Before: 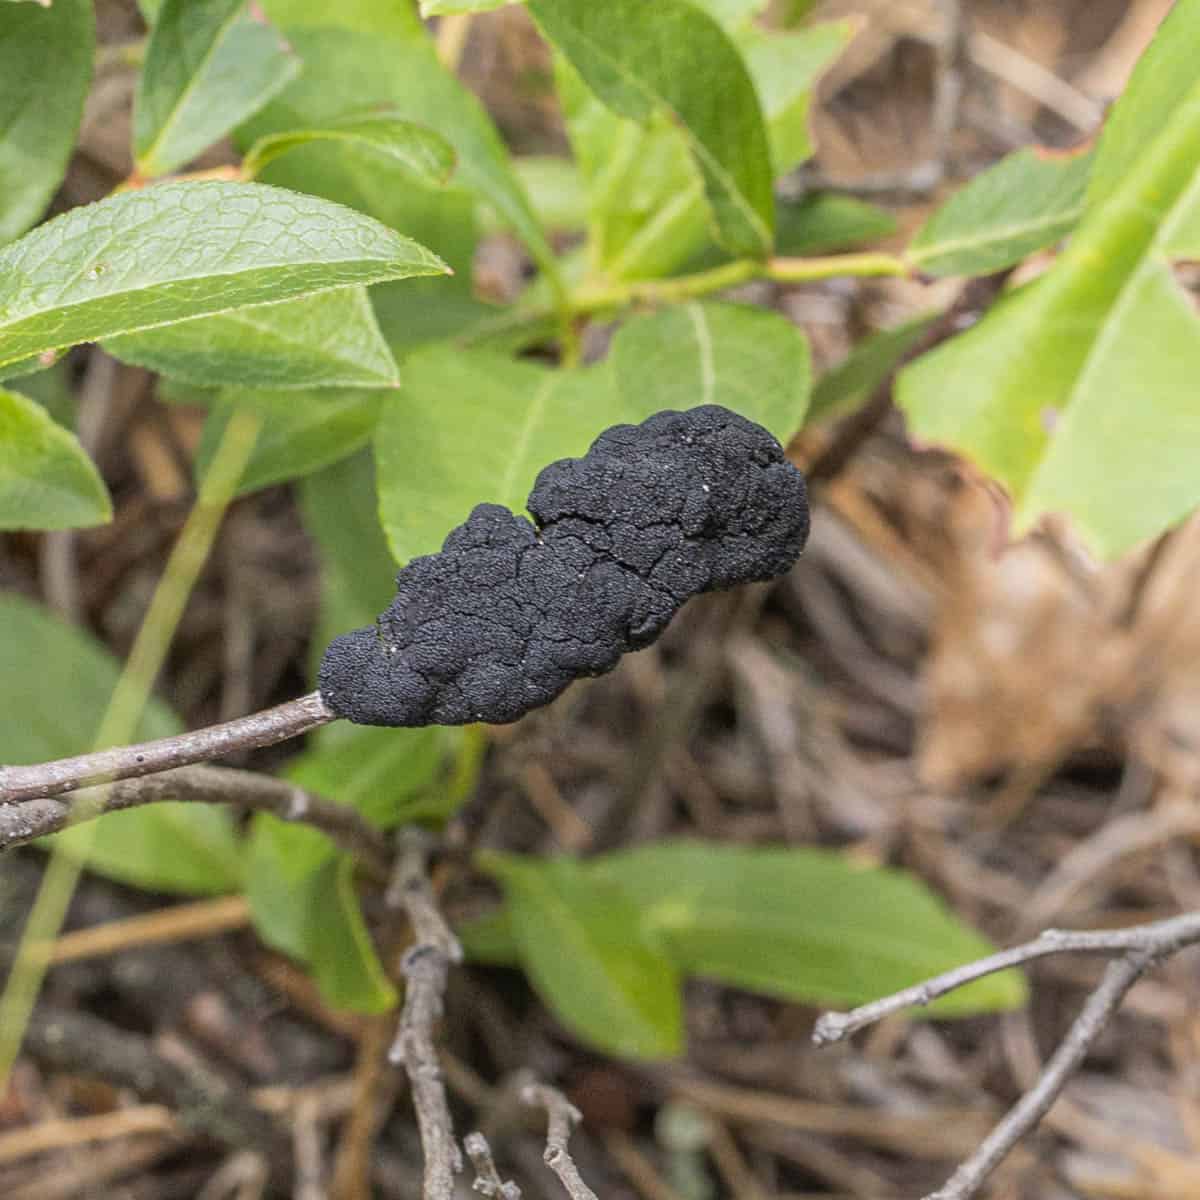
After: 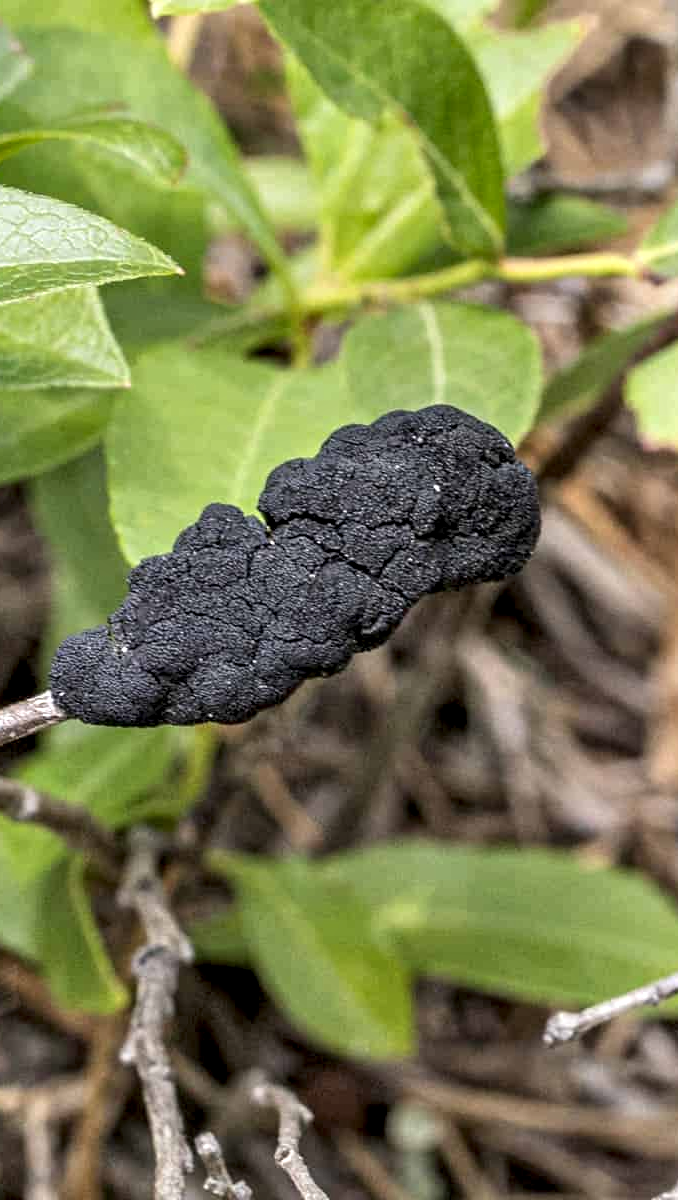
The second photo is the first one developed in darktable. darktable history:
crop and rotate: left 22.443%, right 21.03%
contrast equalizer: y [[0.601, 0.6, 0.598, 0.598, 0.6, 0.601], [0.5 ×6], [0.5 ×6], [0 ×6], [0 ×6]]
